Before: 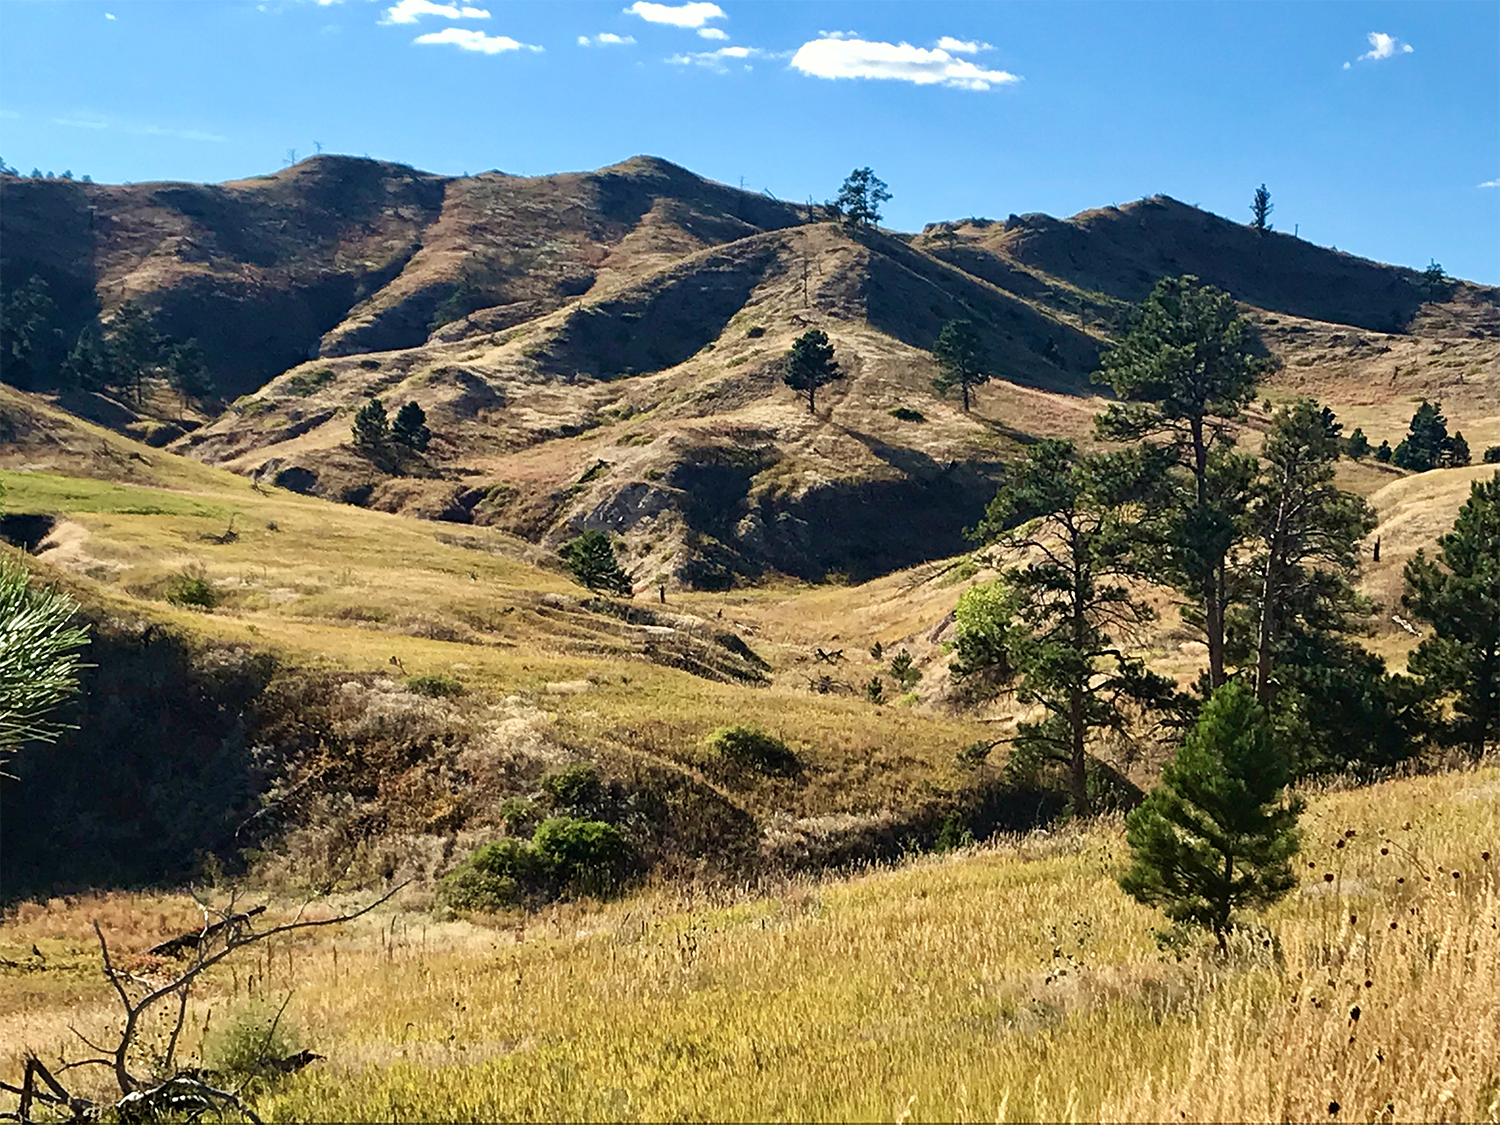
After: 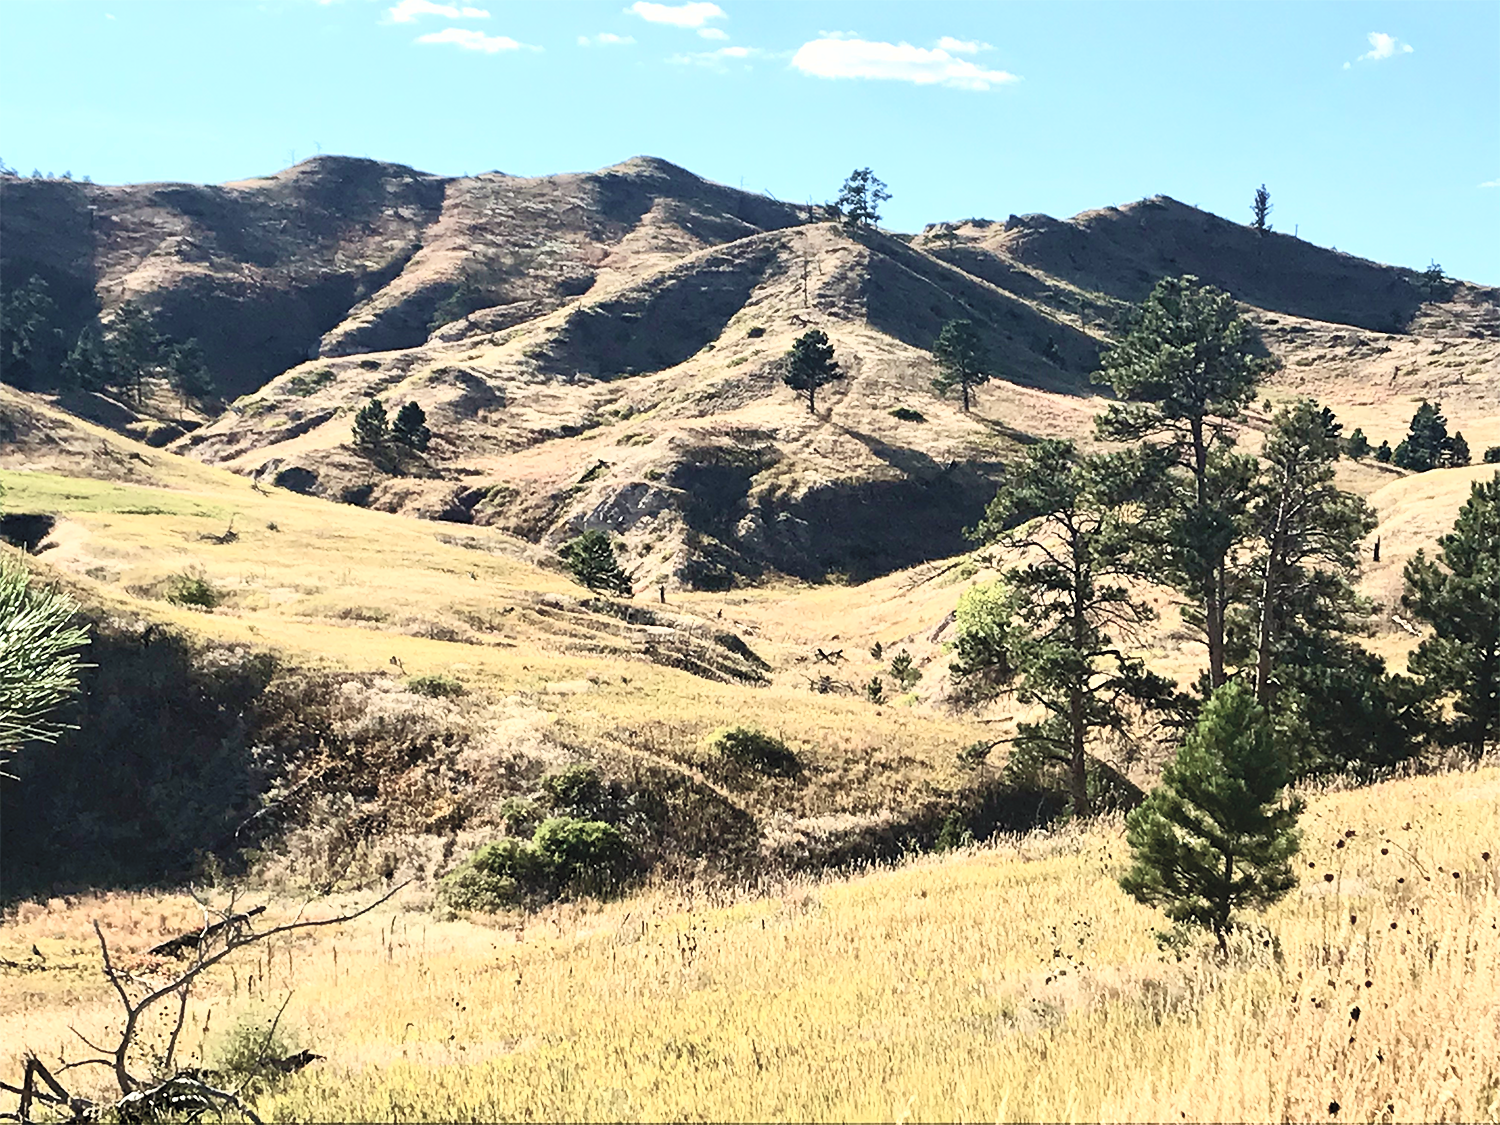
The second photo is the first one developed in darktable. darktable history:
contrast brightness saturation: contrast 0.425, brightness 0.554, saturation -0.18
